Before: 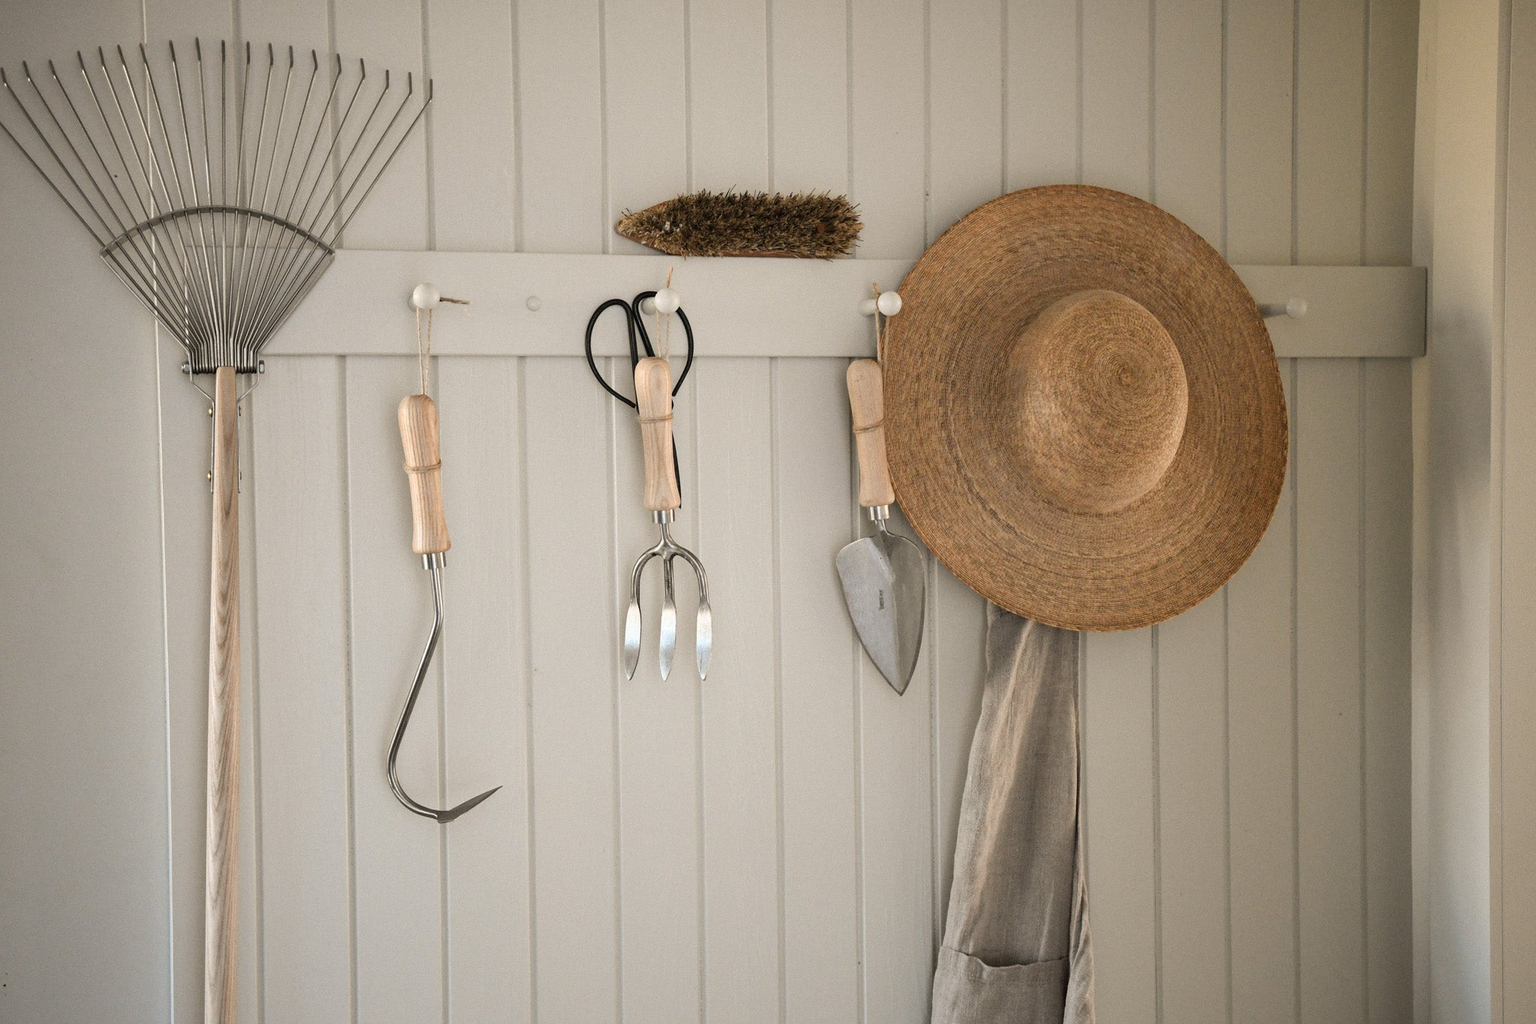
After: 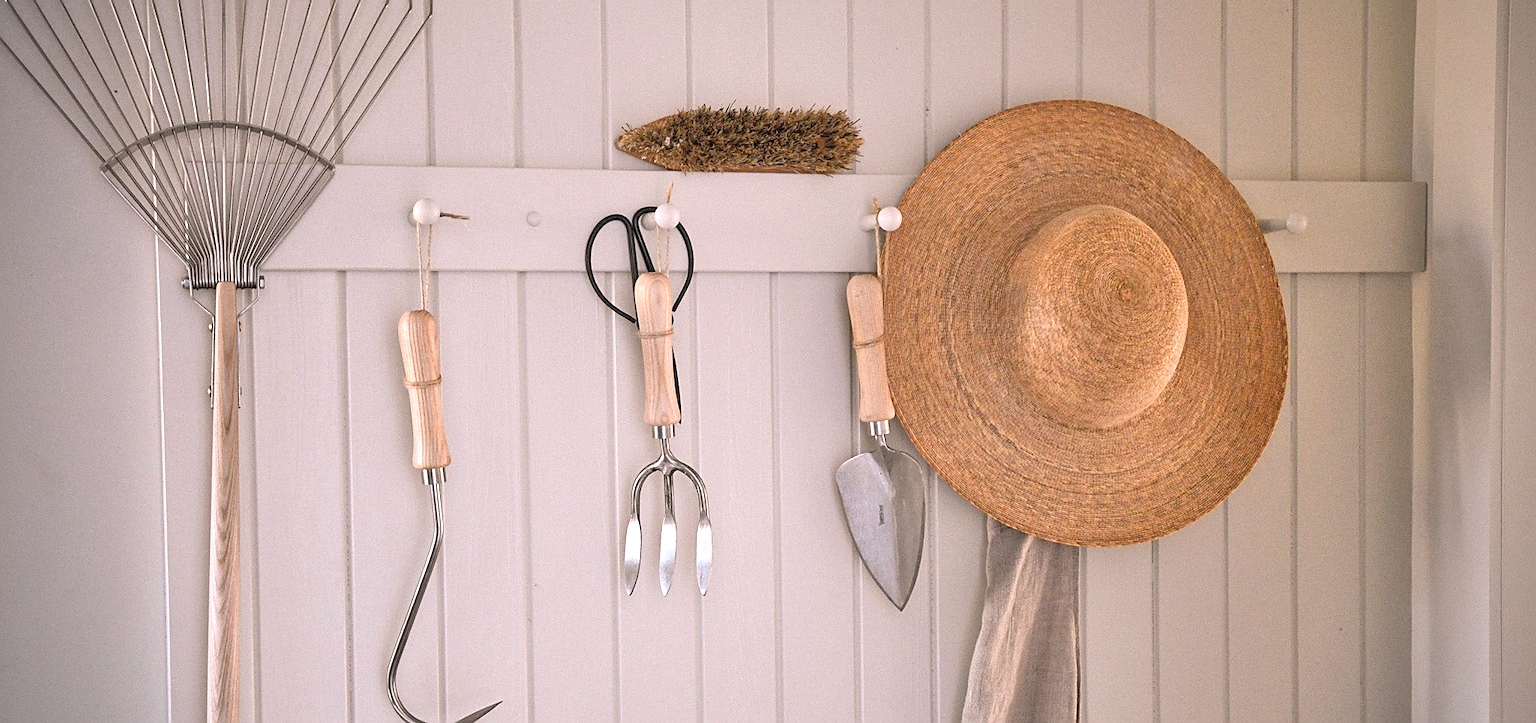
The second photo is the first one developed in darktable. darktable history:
exposure: exposure 0.191 EV, compensate highlight preservation false
white balance: red 1.05, blue 1.072
contrast brightness saturation: saturation 0.1
crop and rotate: top 8.293%, bottom 20.996%
vignetting: on, module defaults
sharpen: on, module defaults
tone equalizer: -7 EV 0.15 EV, -6 EV 0.6 EV, -5 EV 1.15 EV, -4 EV 1.33 EV, -3 EV 1.15 EV, -2 EV 0.6 EV, -1 EV 0.15 EV, mask exposure compensation -0.5 EV
